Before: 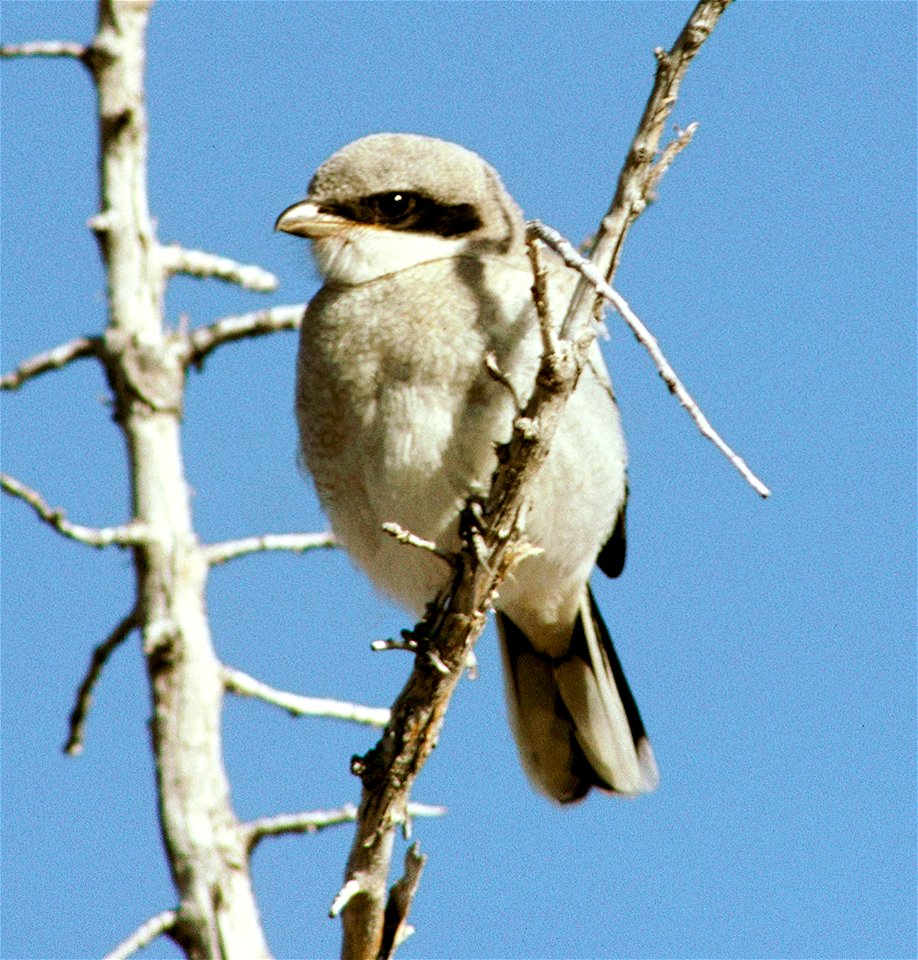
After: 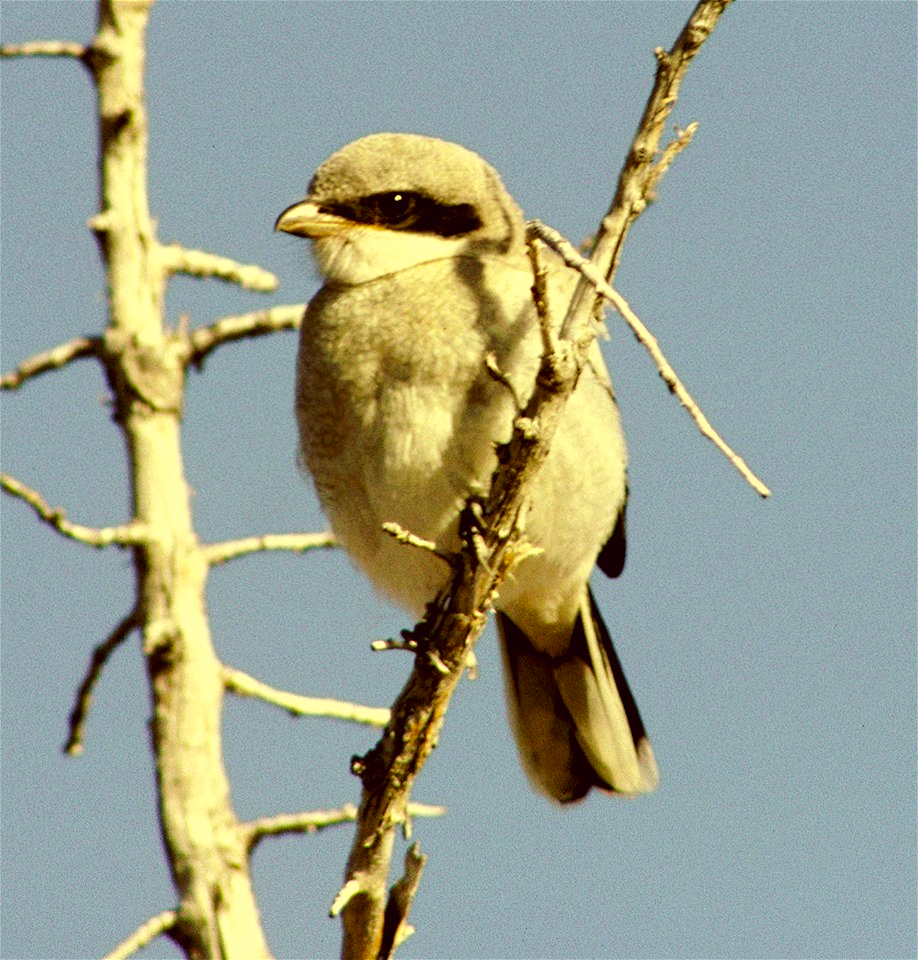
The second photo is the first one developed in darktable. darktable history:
color correction: highlights a* -0.445, highlights b* 39.6, shadows a* 9.88, shadows b* -0.428
